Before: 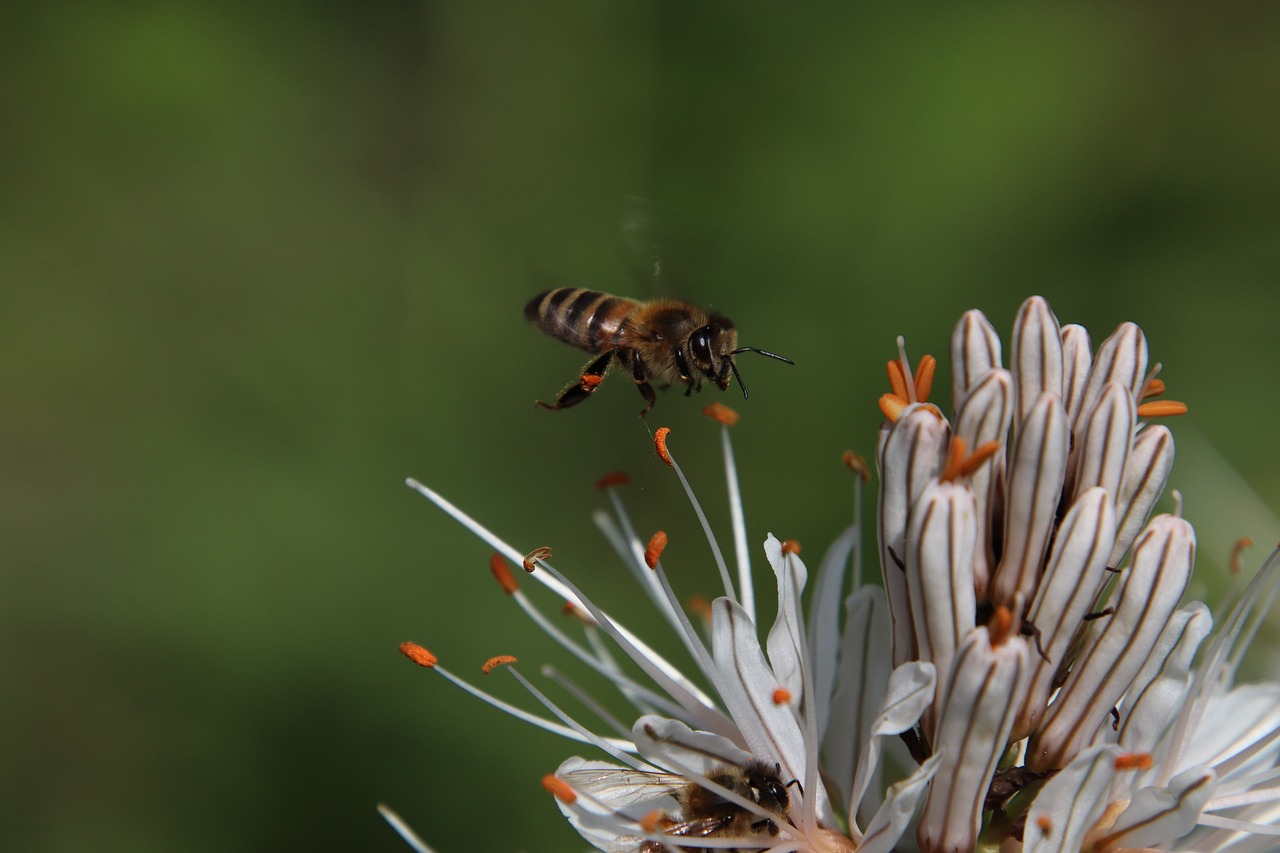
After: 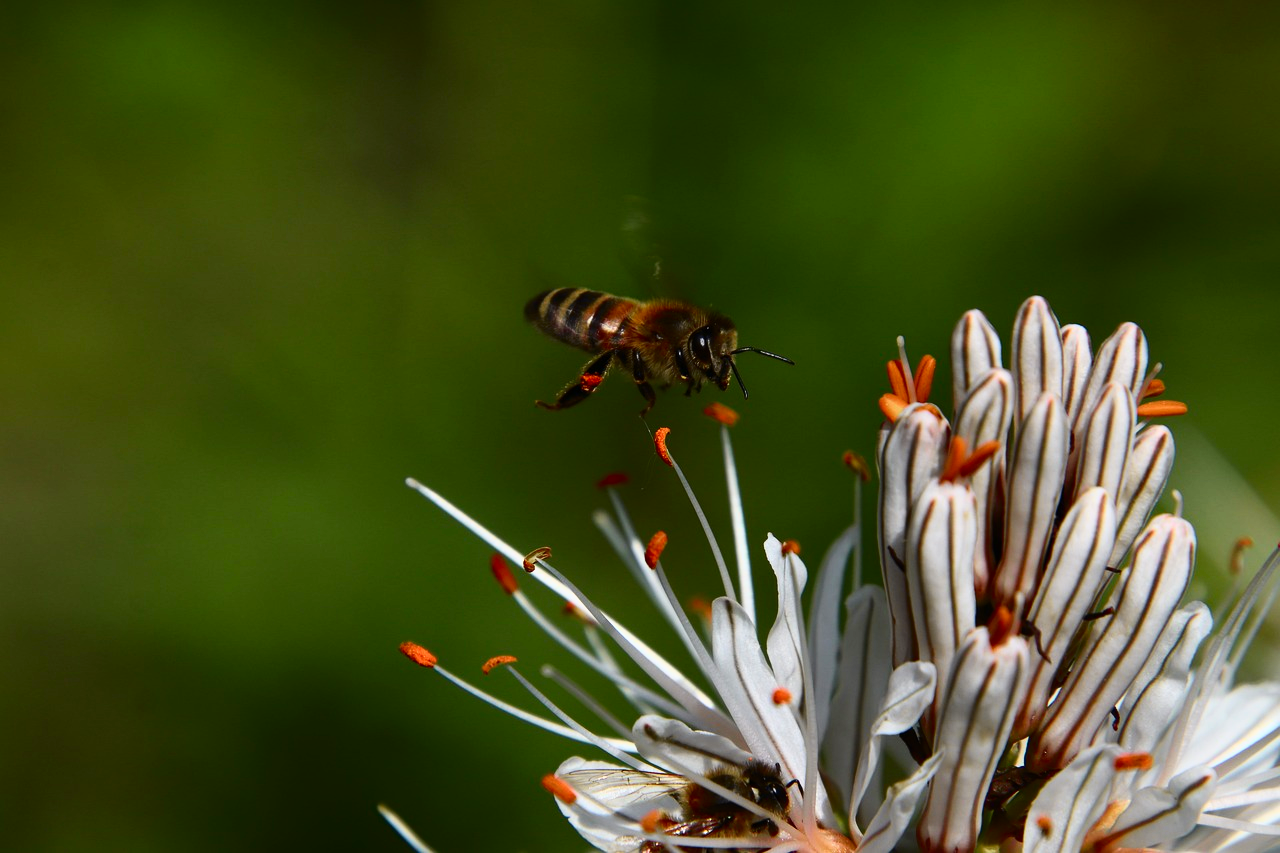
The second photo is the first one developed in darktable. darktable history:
tone curve: curves: ch0 [(0, 0) (0.187, 0.12) (0.384, 0.363) (0.618, 0.698) (0.754, 0.857) (0.875, 0.956) (1, 0.987)]; ch1 [(0, 0) (0.402, 0.36) (0.476, 0.466) (0.501, 0.501) (0.518, 0.514) (0.564, 0.608) (0.614, 0.664) (0.692, 0.744) (1, 1)]; ch2 [(0, 0) (0.435, 0.412) (0.483, 0.481) (0.503, 0.503) (0.522, 0.535) (0.563, 0.601) (0.627, 0.699) (0.699, 0.753) (0.997, 0.858)], color space Lab, independent channels
